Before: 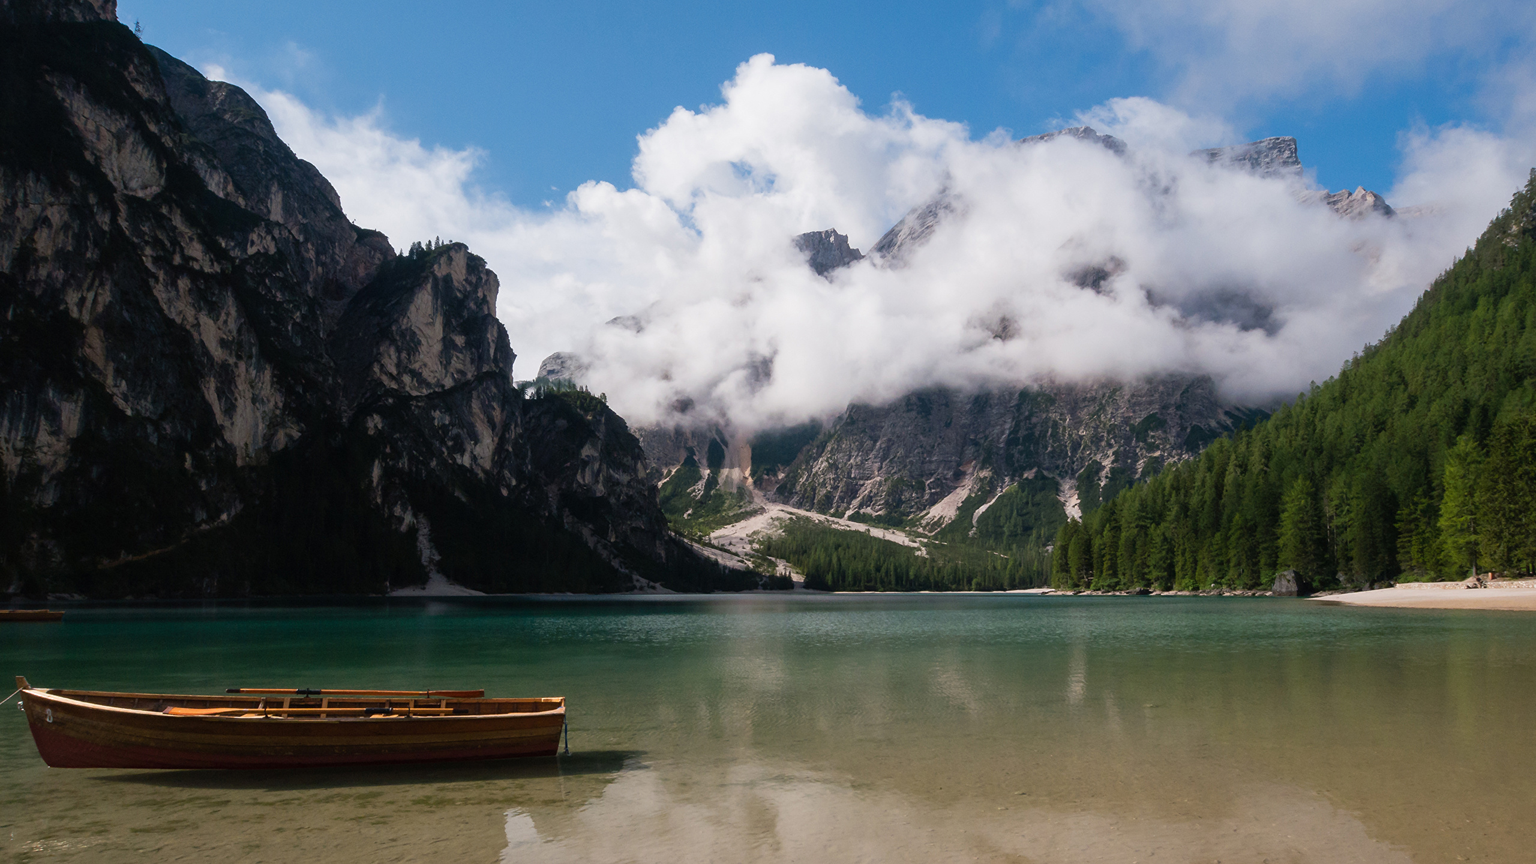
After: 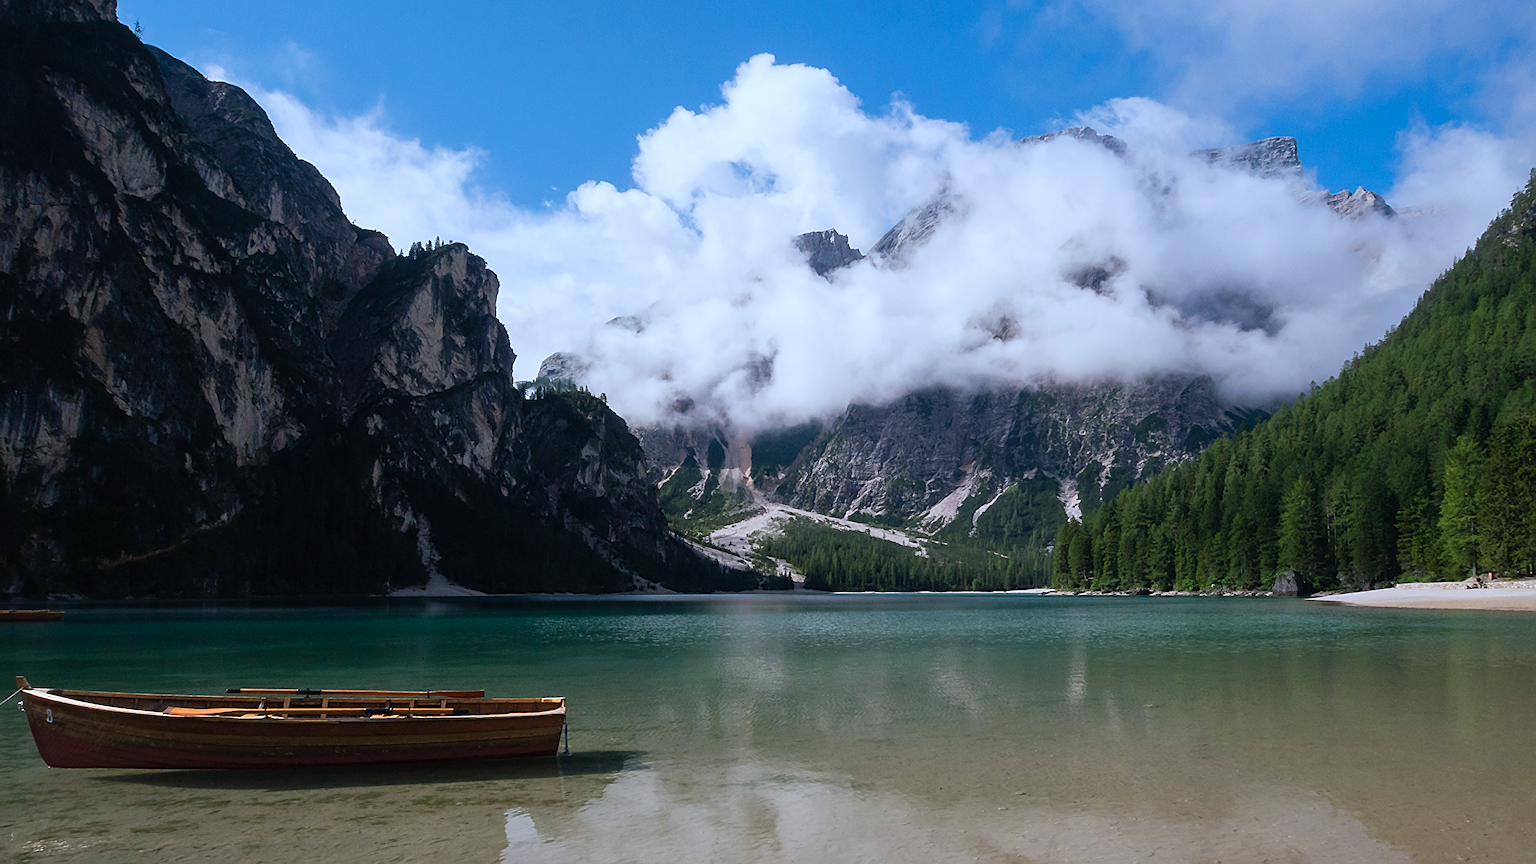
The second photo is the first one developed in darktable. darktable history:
sharpen: amount 0.544
color calibration: x 0.38, y 0.389, temperature 4081.5 K, saturation algorithm version 1 (2020)
